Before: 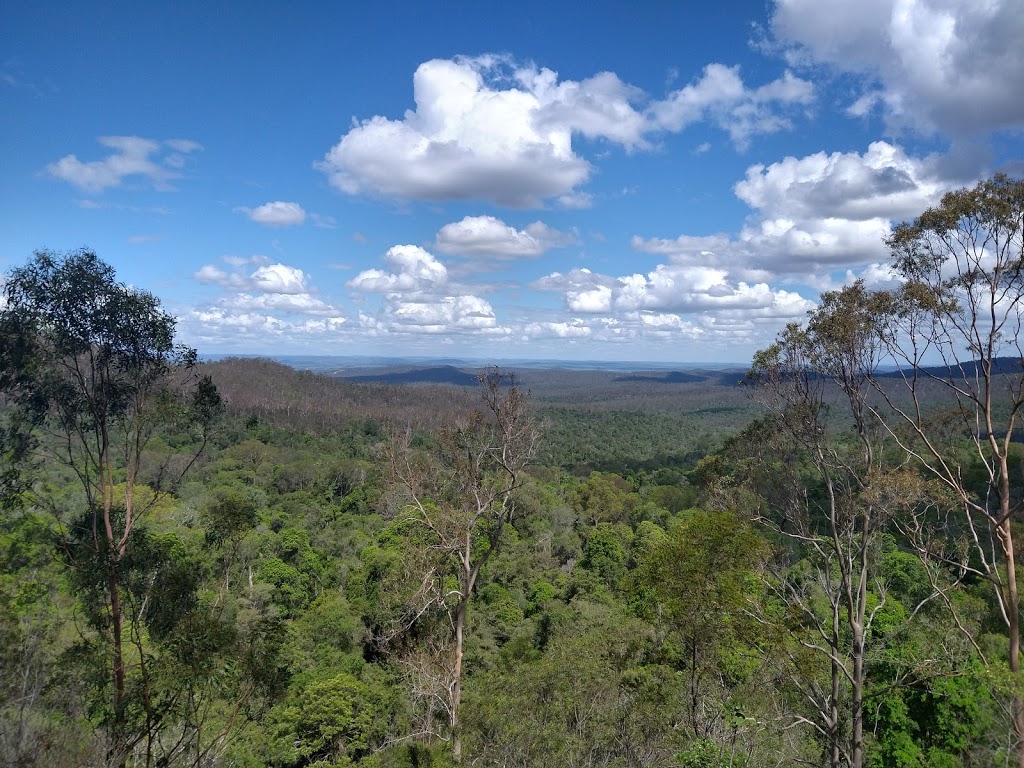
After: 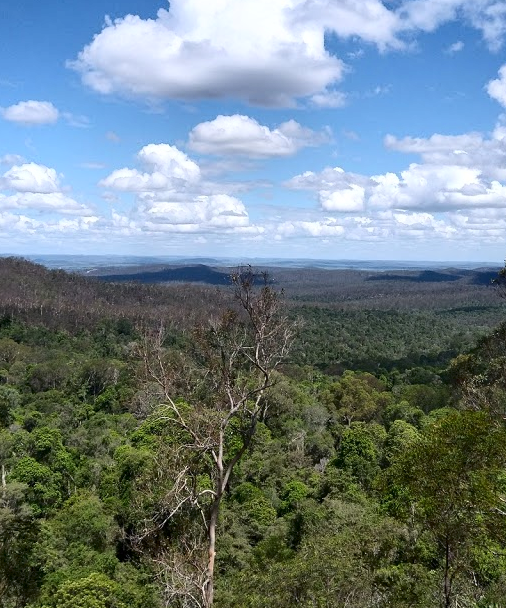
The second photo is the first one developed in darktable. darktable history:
contrast brightness saturation: contrast 0.276
crop and rotate: angle 0.021°, left 24.2%, top 13.179%, right 26.311%, bottom 7.505%
